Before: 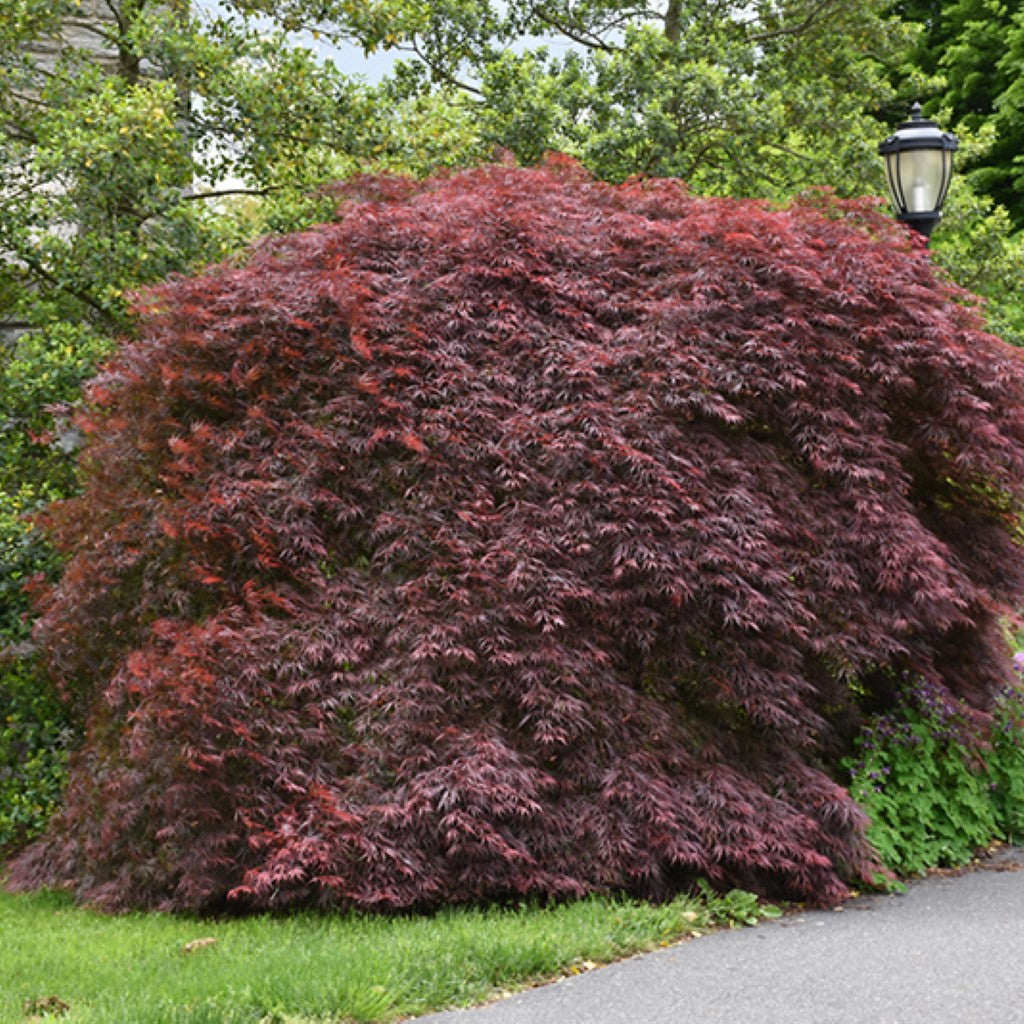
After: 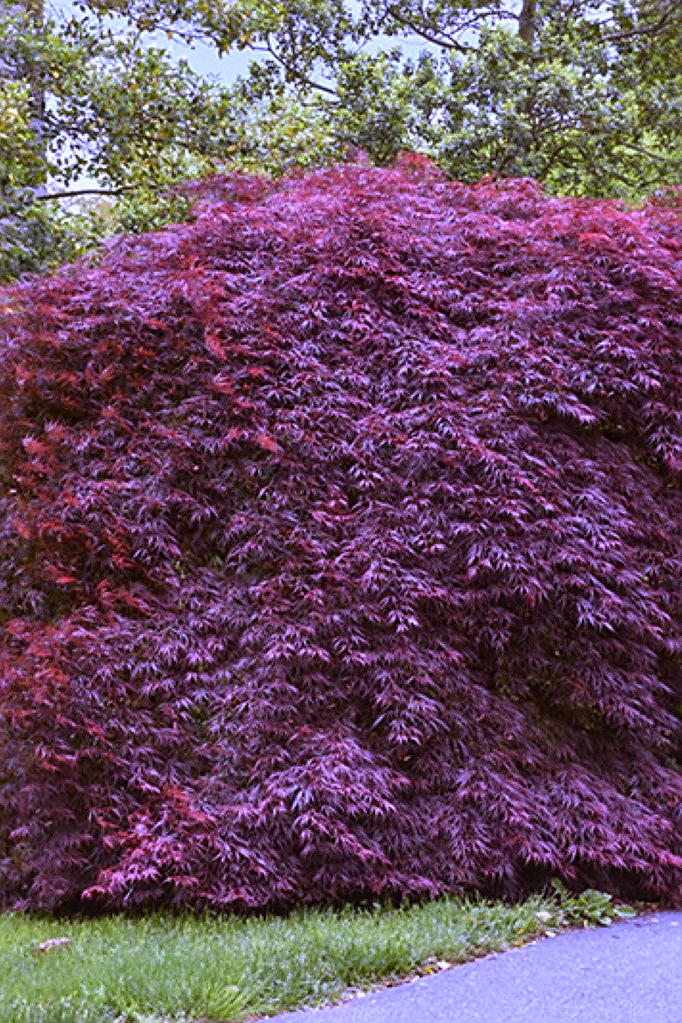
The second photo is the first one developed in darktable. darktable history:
crop and rotate: left 14.292%, right 19.041%
rgb levels: mode RGB, independent channels, levels [[0, 0.5, 1], [0, 0.521, 1], [0, 0.536, 1]]
sharpen: on, module defaults
white balance: red 0.98, blue 1.61
local contrast: detail 110%
